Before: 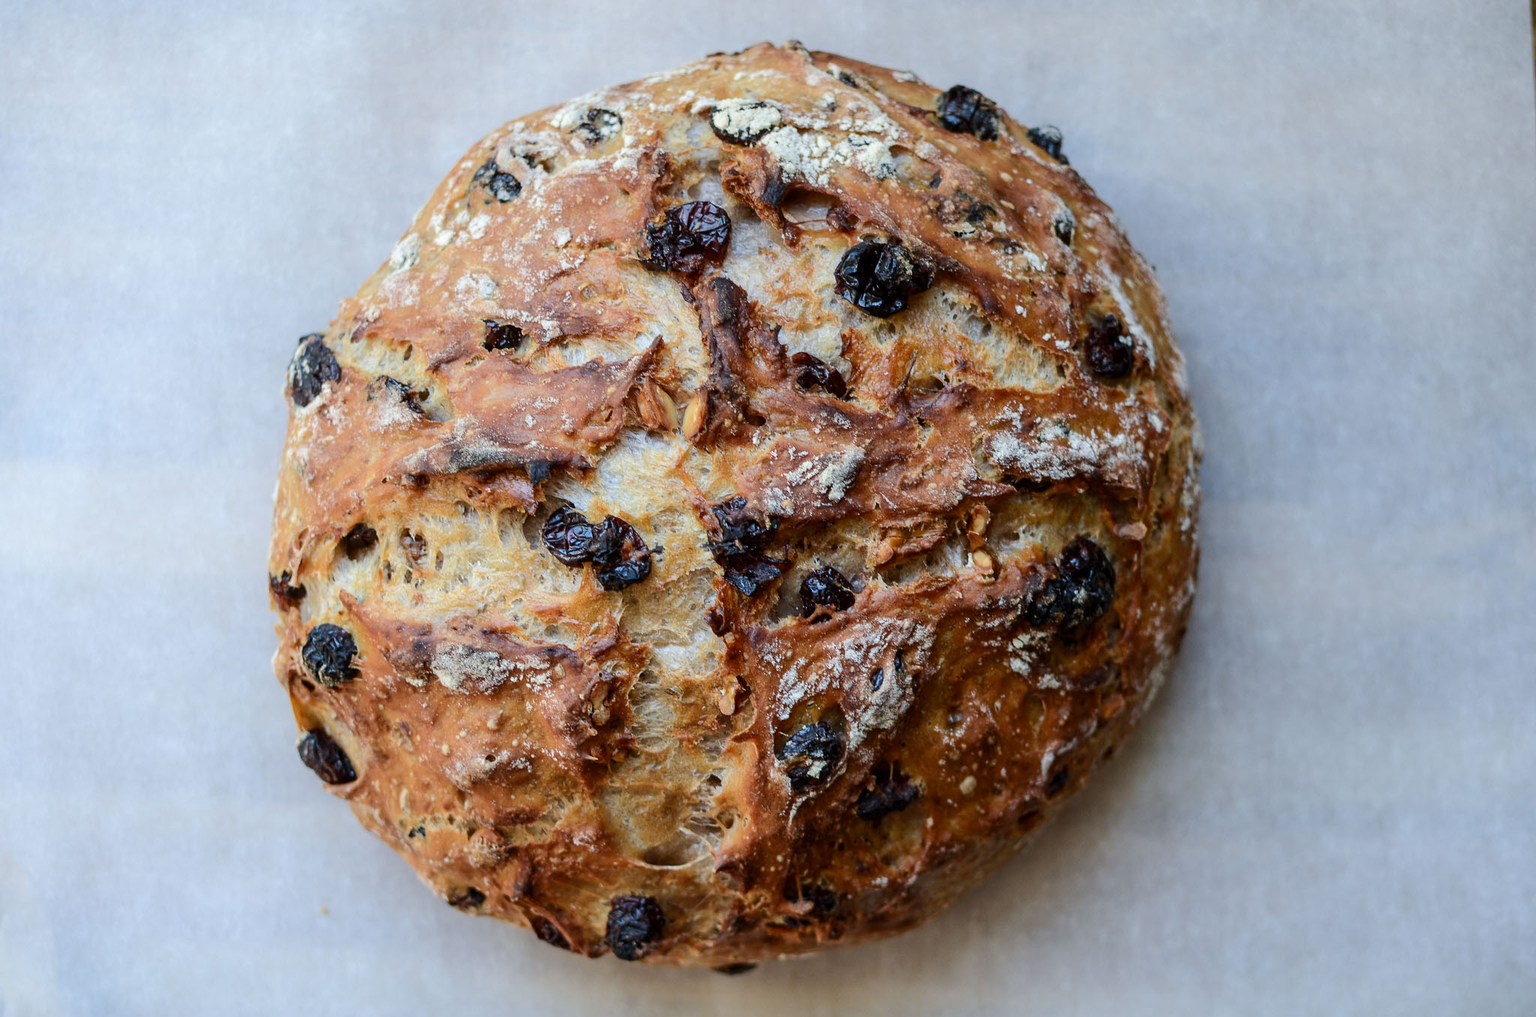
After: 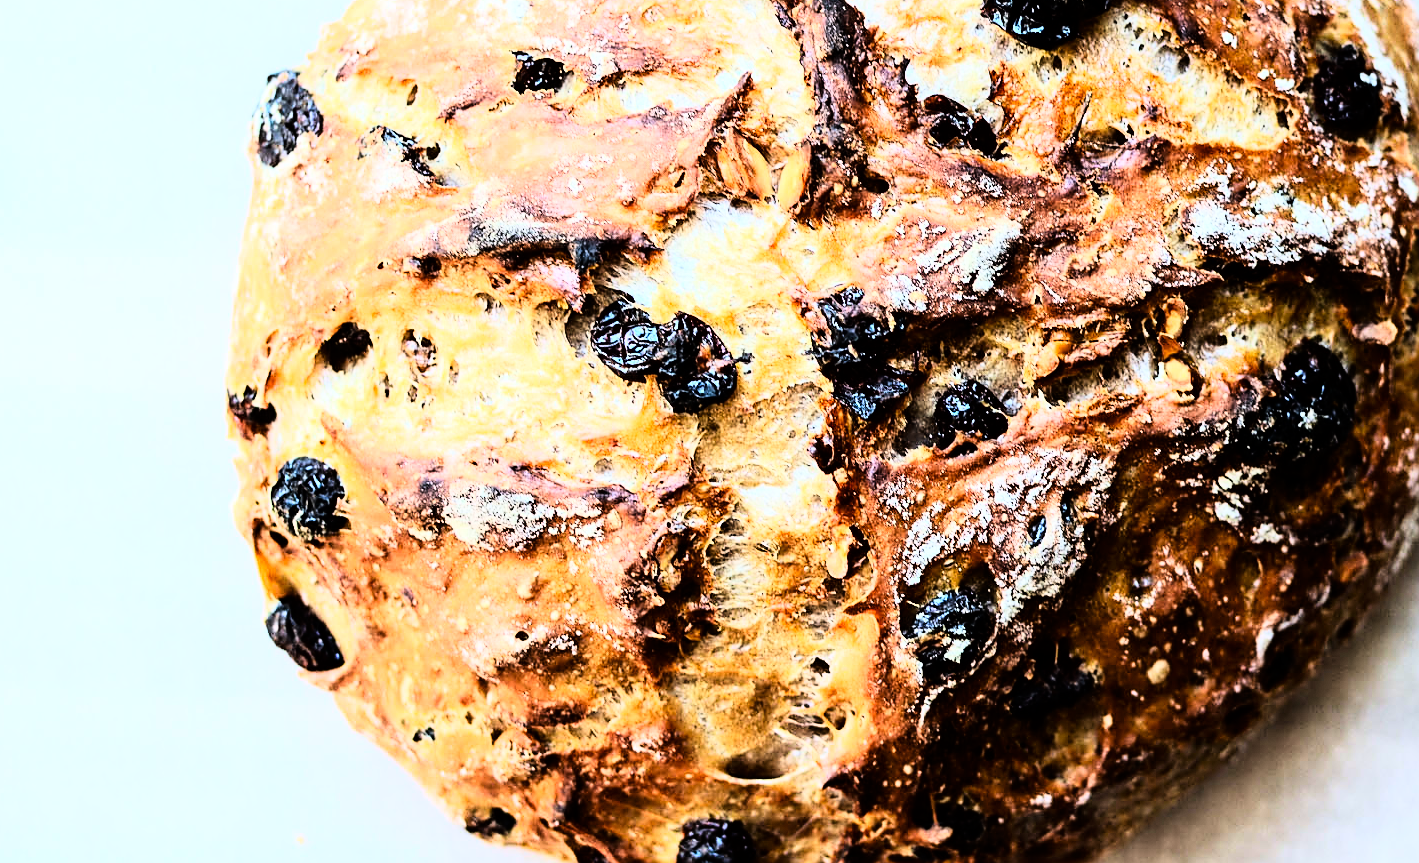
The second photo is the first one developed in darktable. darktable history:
sharpen: on, module defaults
rgb curve: curves: ch0 [(0, 0) (0.21, 0.15) (0.24, 0.21) (0.5, 0.75) (0.75, 0.96) (0.89, 0.99) (1, 1)]; ch1 [(0, 0.02) (0.21, 0.13) (0.25, 0.2) (0.5, 0.67) (0.75, 0.9) (0.89, 0.97) (1, 1)]; ch2 [(0, 0.02) (0.21, 0.13) (0.25, 0.2) (0.5, 0.67) (0.75, 0.9) (0.89, 0.97) (1, 1)], compensate middle gray true
crop: left 6.488%, top 27.668%, right 24.183%, bottom 8.656%
tone curve: curves: ch0 [(0, 0) (0.004, 0.001) (0.133, 0.112) (0.325, 0.362) (0.832, 0.893) (1, 1)], color space Lab, linked channels, preserve colors none
contrast brightness saturation: saturation 0.13
